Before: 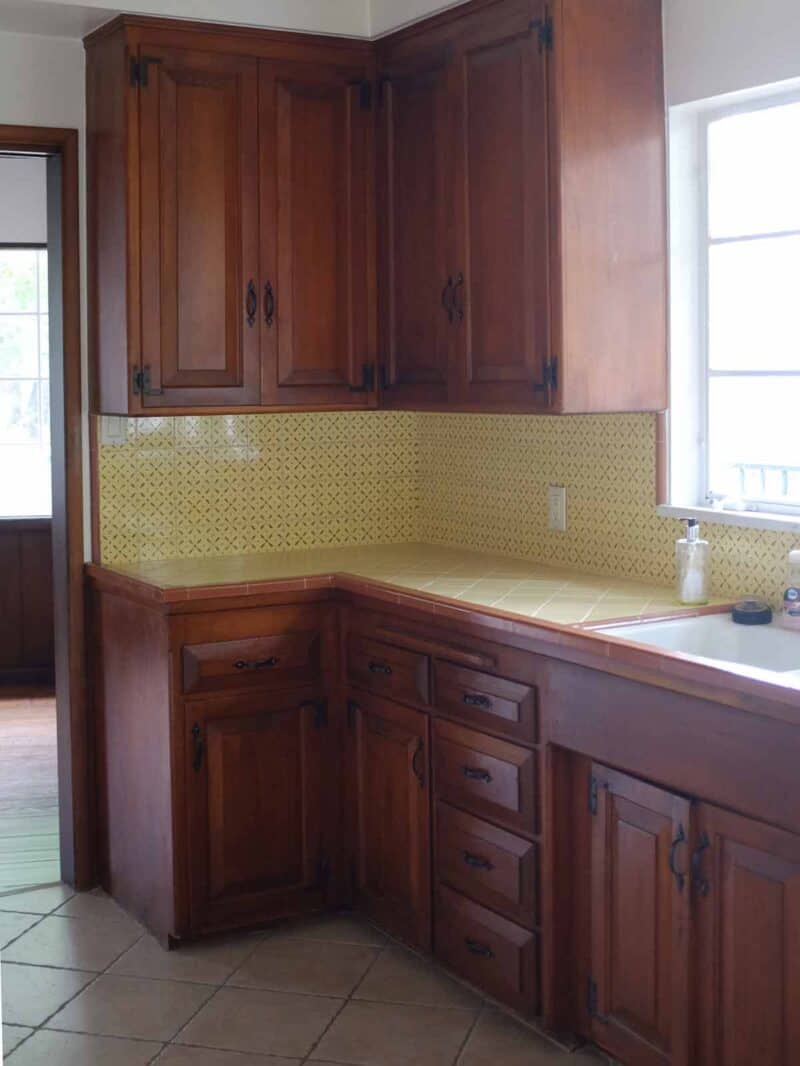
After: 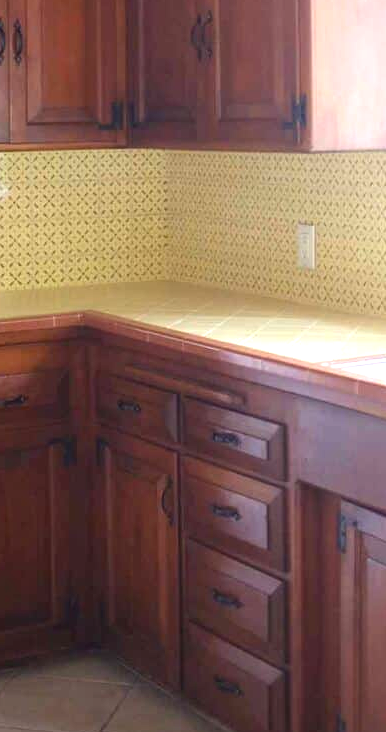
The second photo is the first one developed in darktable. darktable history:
crop: left 31.379%, top 24.658%, right 20.326%, bottom 6.628%
exposure: black level correction 0, exposure 1.1 EV, compensate exposure bias true, compensate highlight preservation false
